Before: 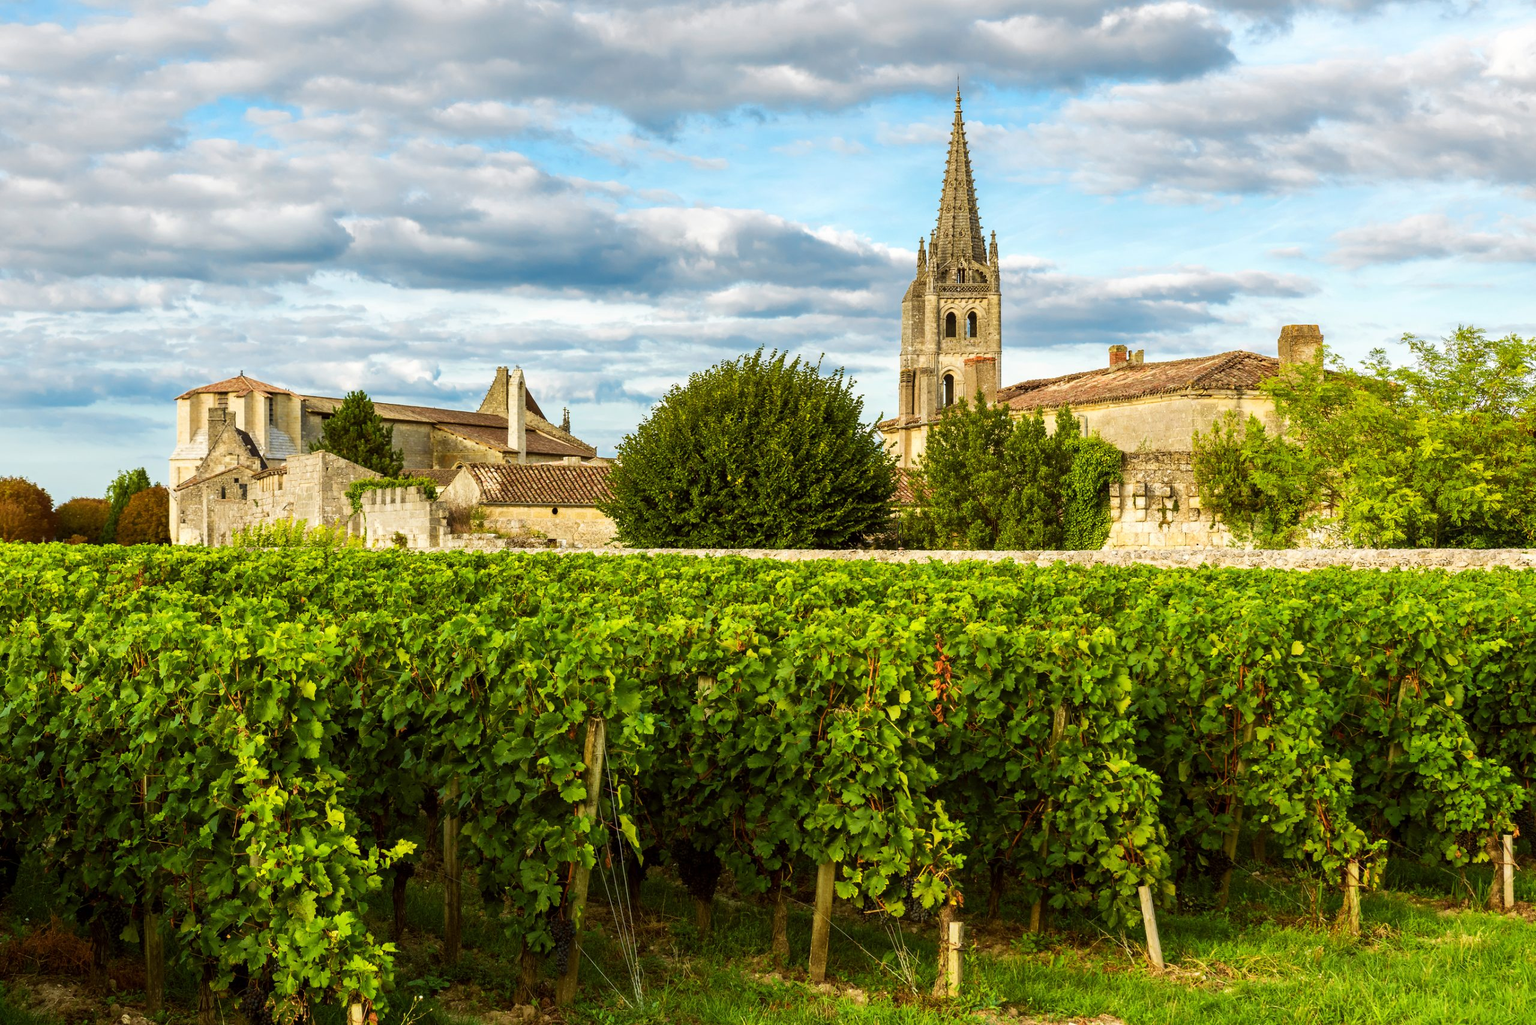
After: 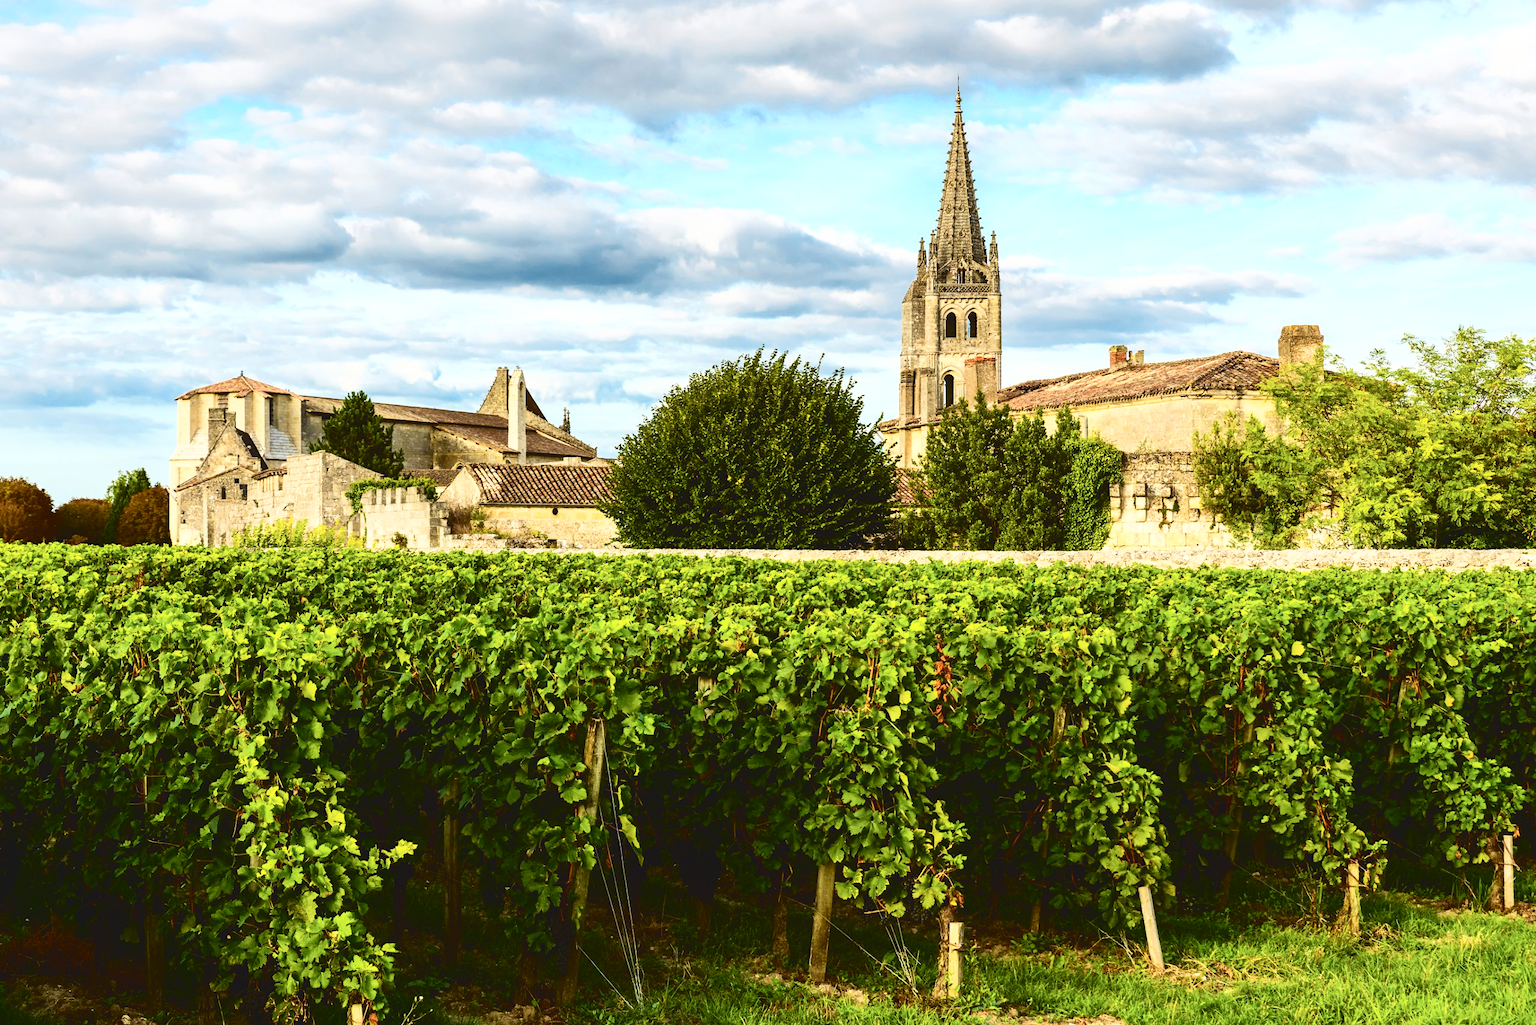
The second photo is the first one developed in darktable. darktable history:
contrast brightness saturation: contrast 0.072
tone curve: curves: ch0 [(0, 0) (0.003, 0.082) (0.011, 0.082) (0.025, 0.088) (0.044, 0.088) (0.069, 0.093) (0.1, 0.101) (0.136, 0.109) (0.177, 0.129) (0.224, 0.155) (0.277, 0.214) (0.335, 0.289) (0.399, 0.378) (0.468, 0.476) (0.543, 0.589) (0.623, 0.713) (0.709, 0.826) (0.801, 0.908) (0.898, 0.98) (1, 1)], color space Lab, independent channels, preserve colors none
contrast equalizer: y [[0.5, 0.486, 0.447, 0.446, 0.489, 0.5], [0.5 ×6], [0.5 ×6], [0 ×6], [0 ×6]], mix 0.305
